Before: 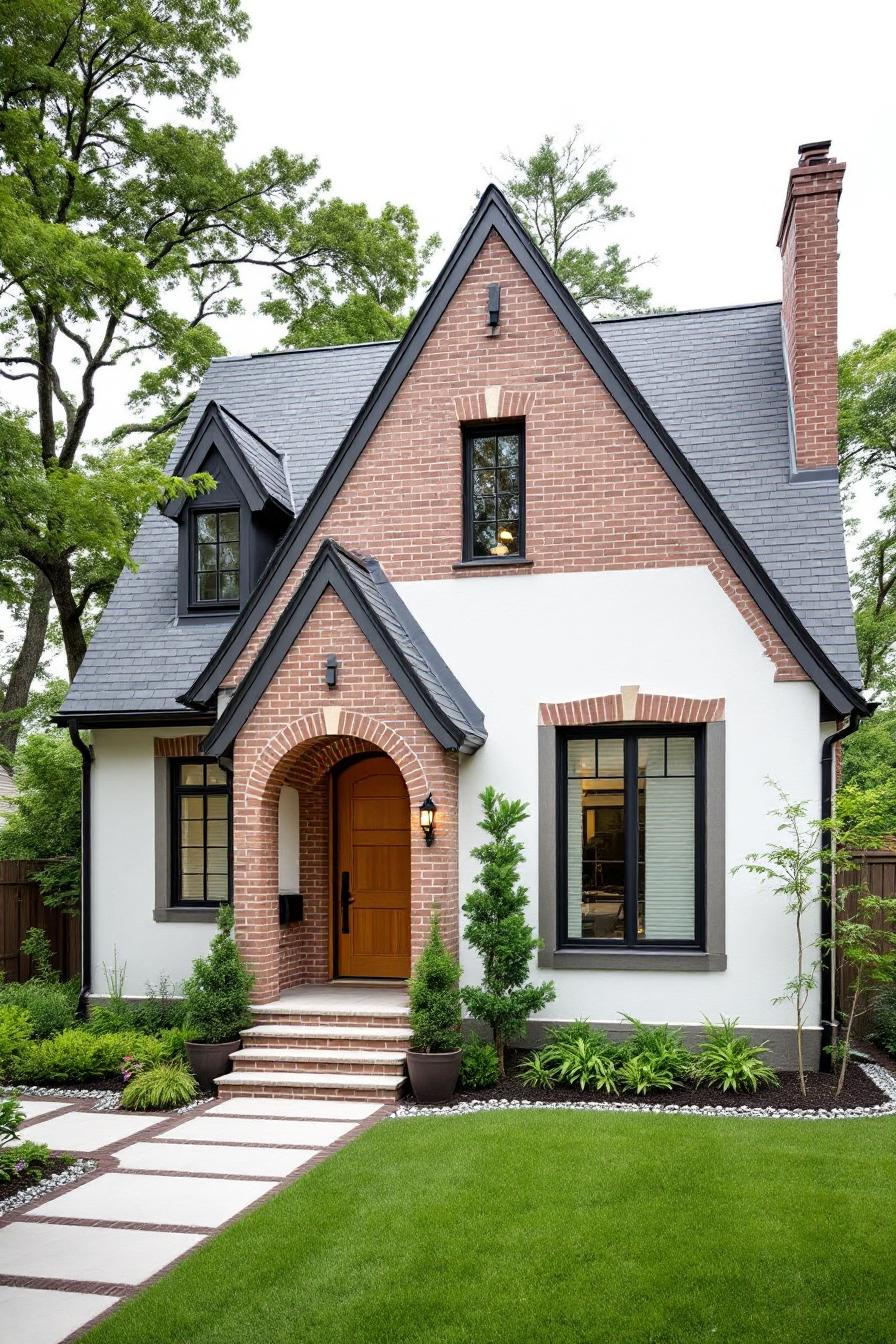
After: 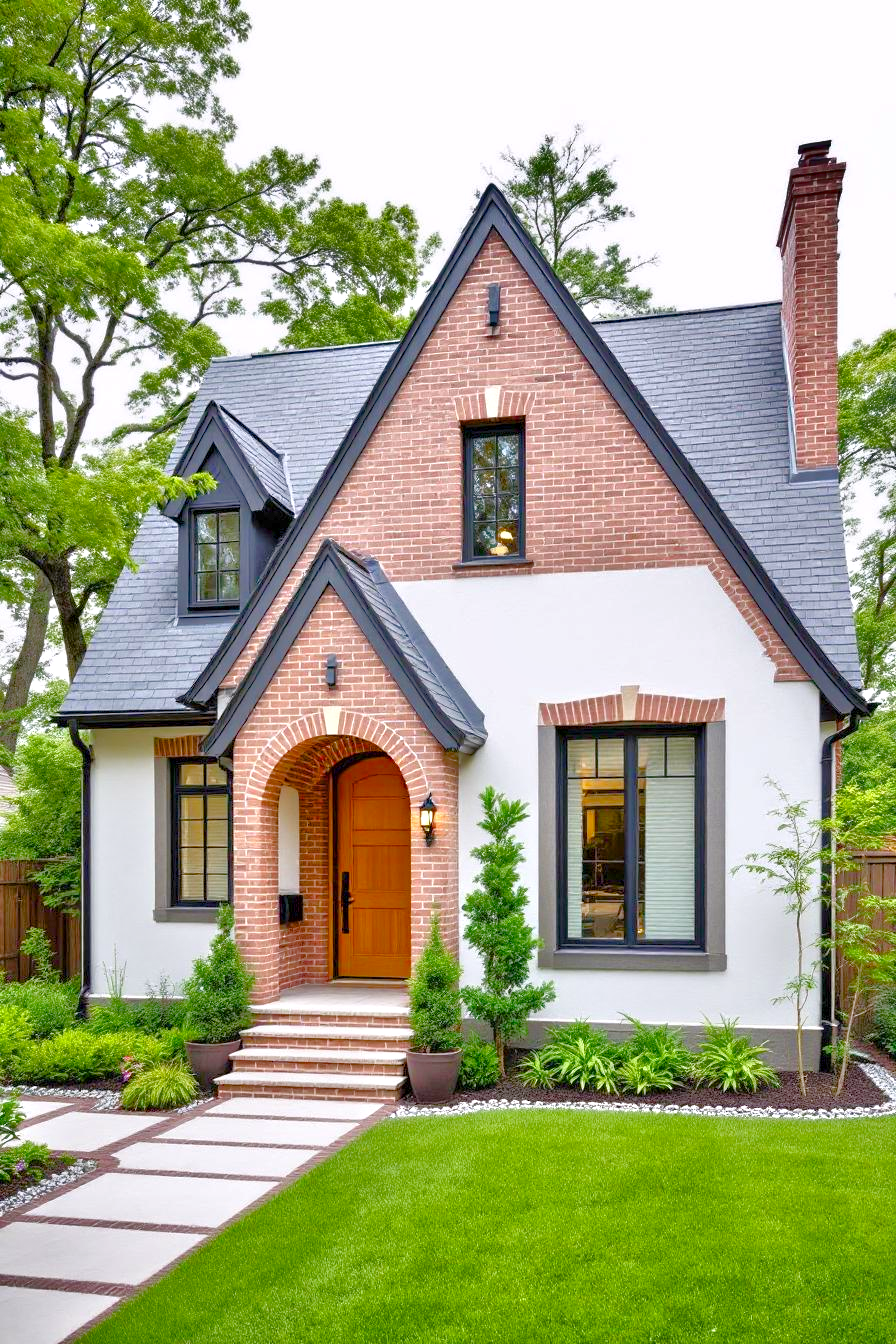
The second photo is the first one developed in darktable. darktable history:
white balance: red 1.009, blue 1.027
color balance rgb: perceptual saturation grading › global saturation 35%, perceptual saturation grading › highlights -30%, perceptual saturation grading › shadows 35%, perceptual brilliance grading › global brilliance 3%, perceptual brilliance grading › highlights -3%, perceptual brilliance grading › shadows 3%
shadows and highlights: soften with gaussian
tone equalizer: -8 EV 2 EV, -7 EV 2 EV, -6 EV 2 EV, -5 EV 2 EV, -4 EV 2 EV, -3 EV 1.5 EV, -2 EV 1 EV, -1 EV 0.5 EV
